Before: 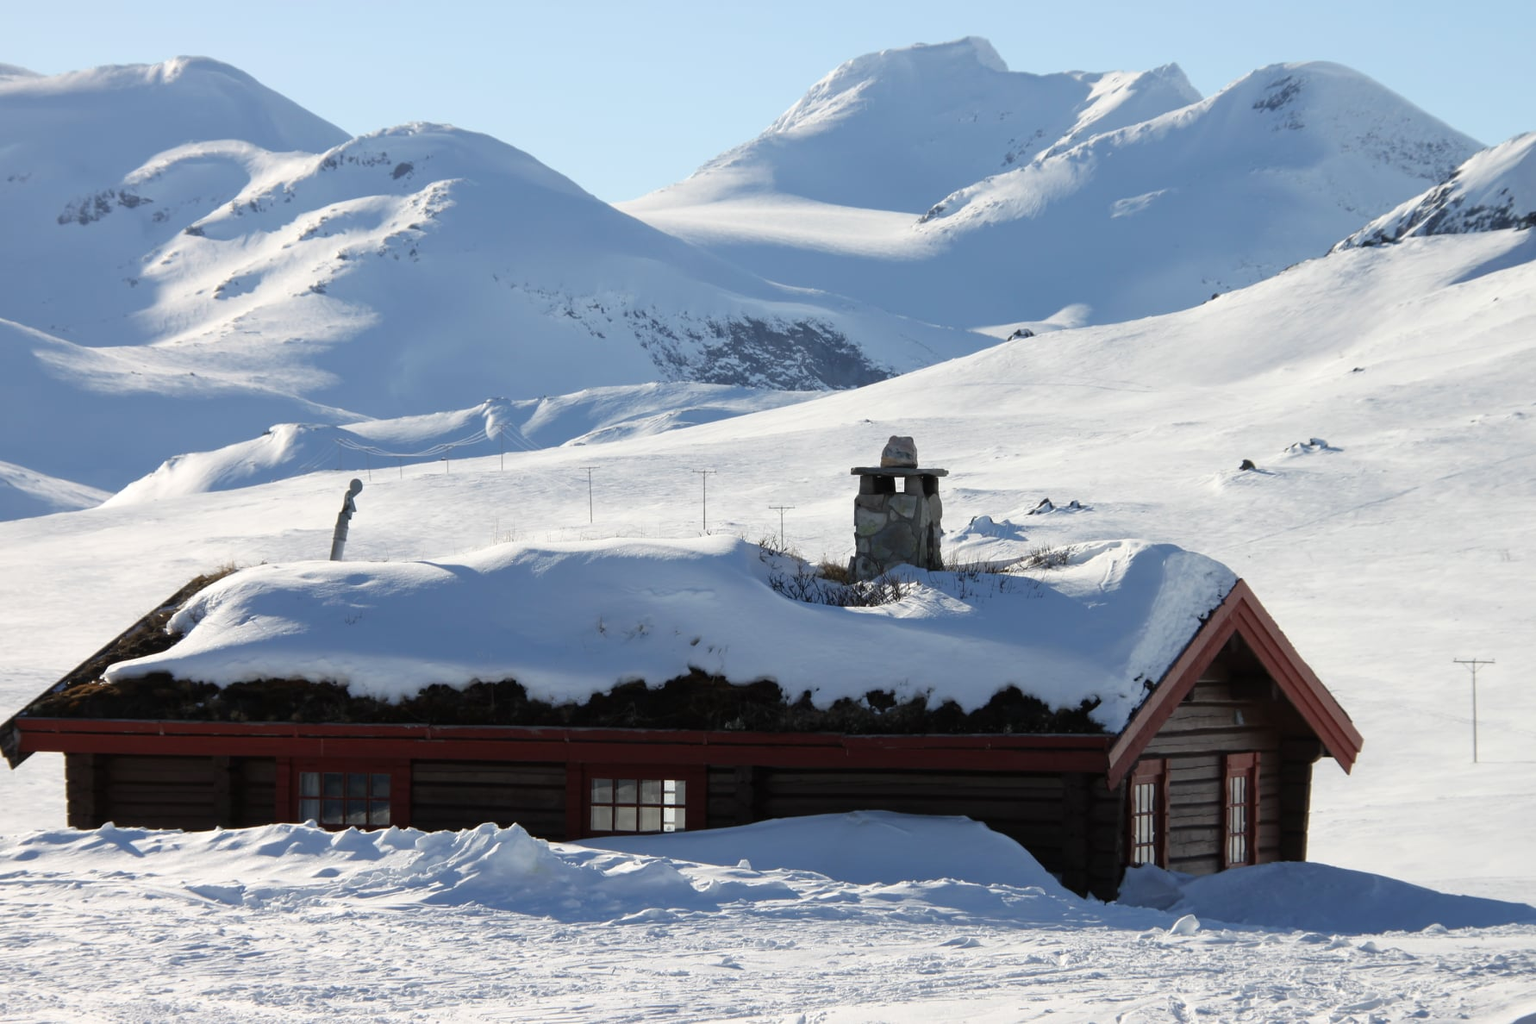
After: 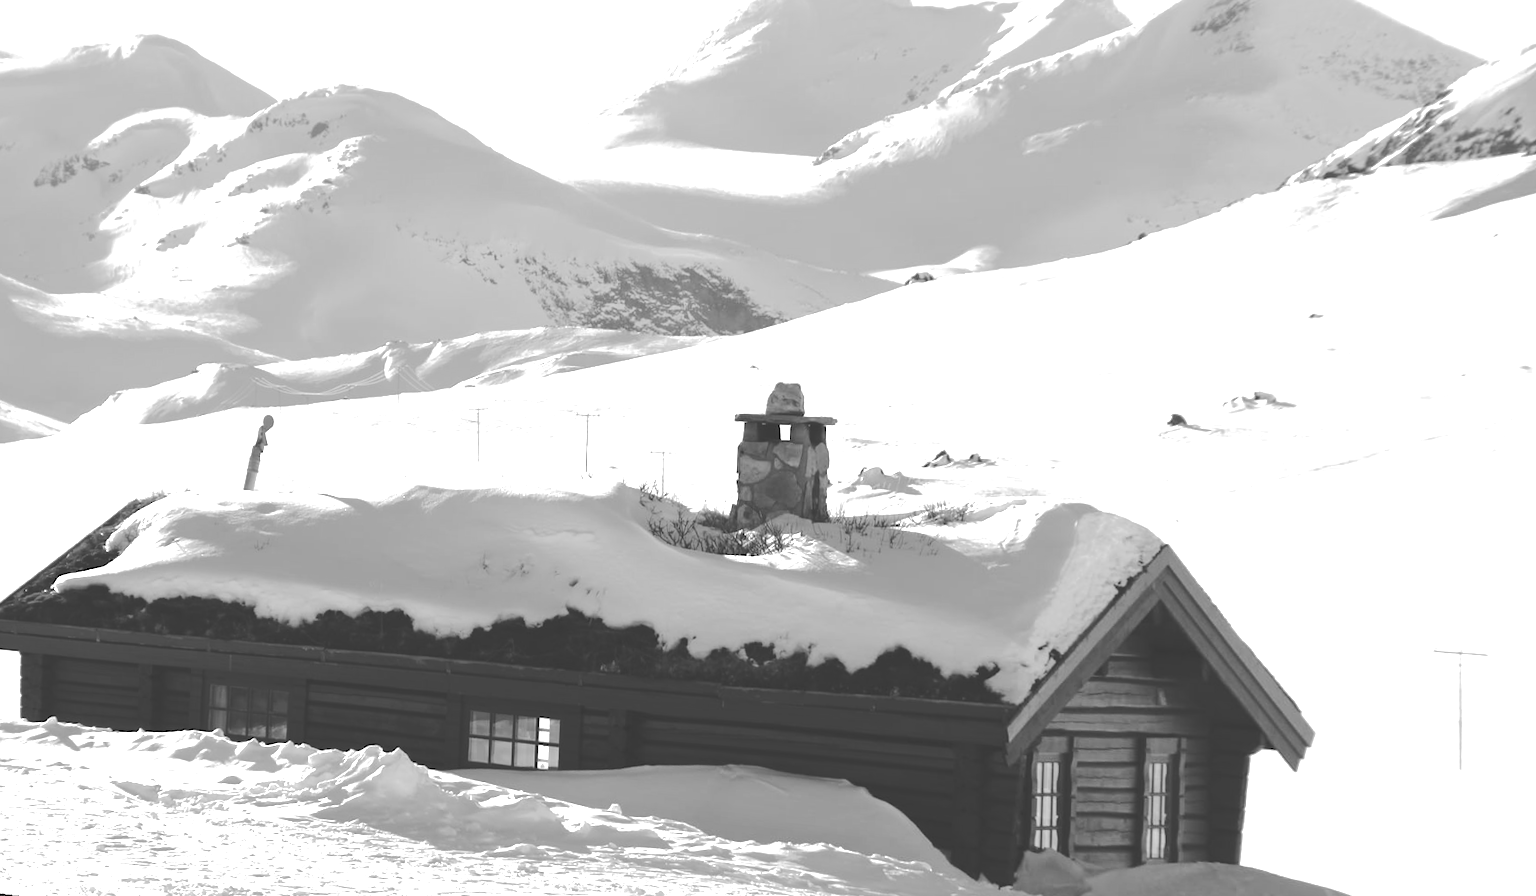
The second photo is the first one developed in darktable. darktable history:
rotate and perspective: rotation 1.69°, lens shift (vertical) -0.023, lens shift (horizontal) -0.291, crop left 0.025, crop right 0.988, crop top 0.092, crop bottom 0.842
tone curve: curves: ch0 [(0, 0) (0.003, 0.217) (0.011, 0.217) (0.025, 0.229) (0.044, 0.243) (0.069, 0.253) (0.1, 0.265) (0.136, 0.281) (0.177, 0.305) (0.224, 0.331) (0.277, 0.369) (0.335, 0.415) (0.399, 0.472) (0.468, 0.543) (0.543, 0.609) (0.623, 0.676) (0.709, 0.734) (0.801, 0.798) (0.898, 0.849) (1, 1)], preserve colors none
monochrome: size 1
exposure: exposure 1 EV, compensate highlight preservation false
